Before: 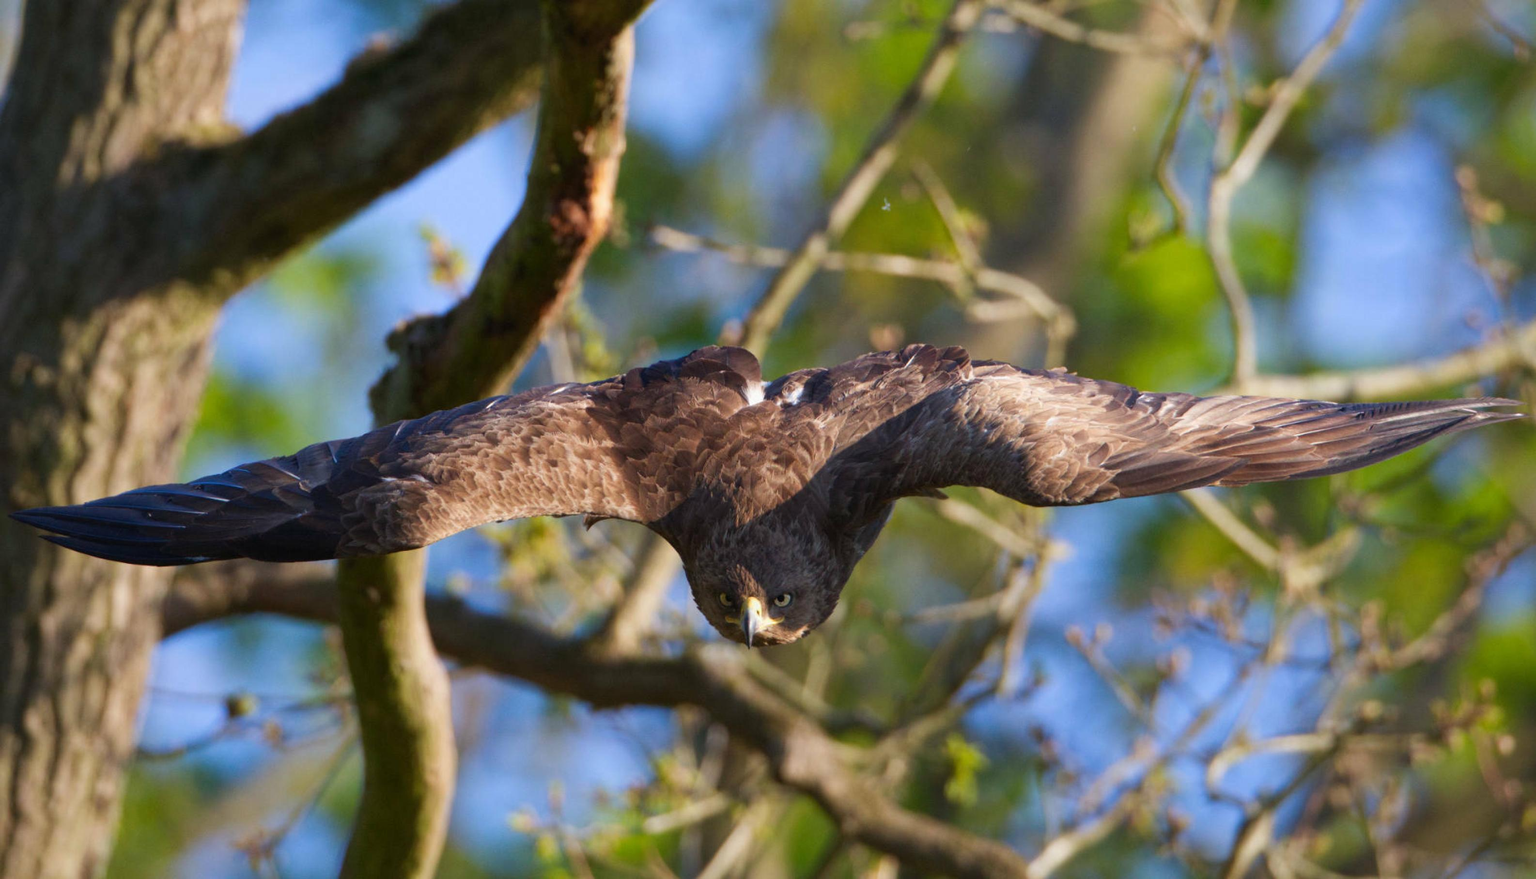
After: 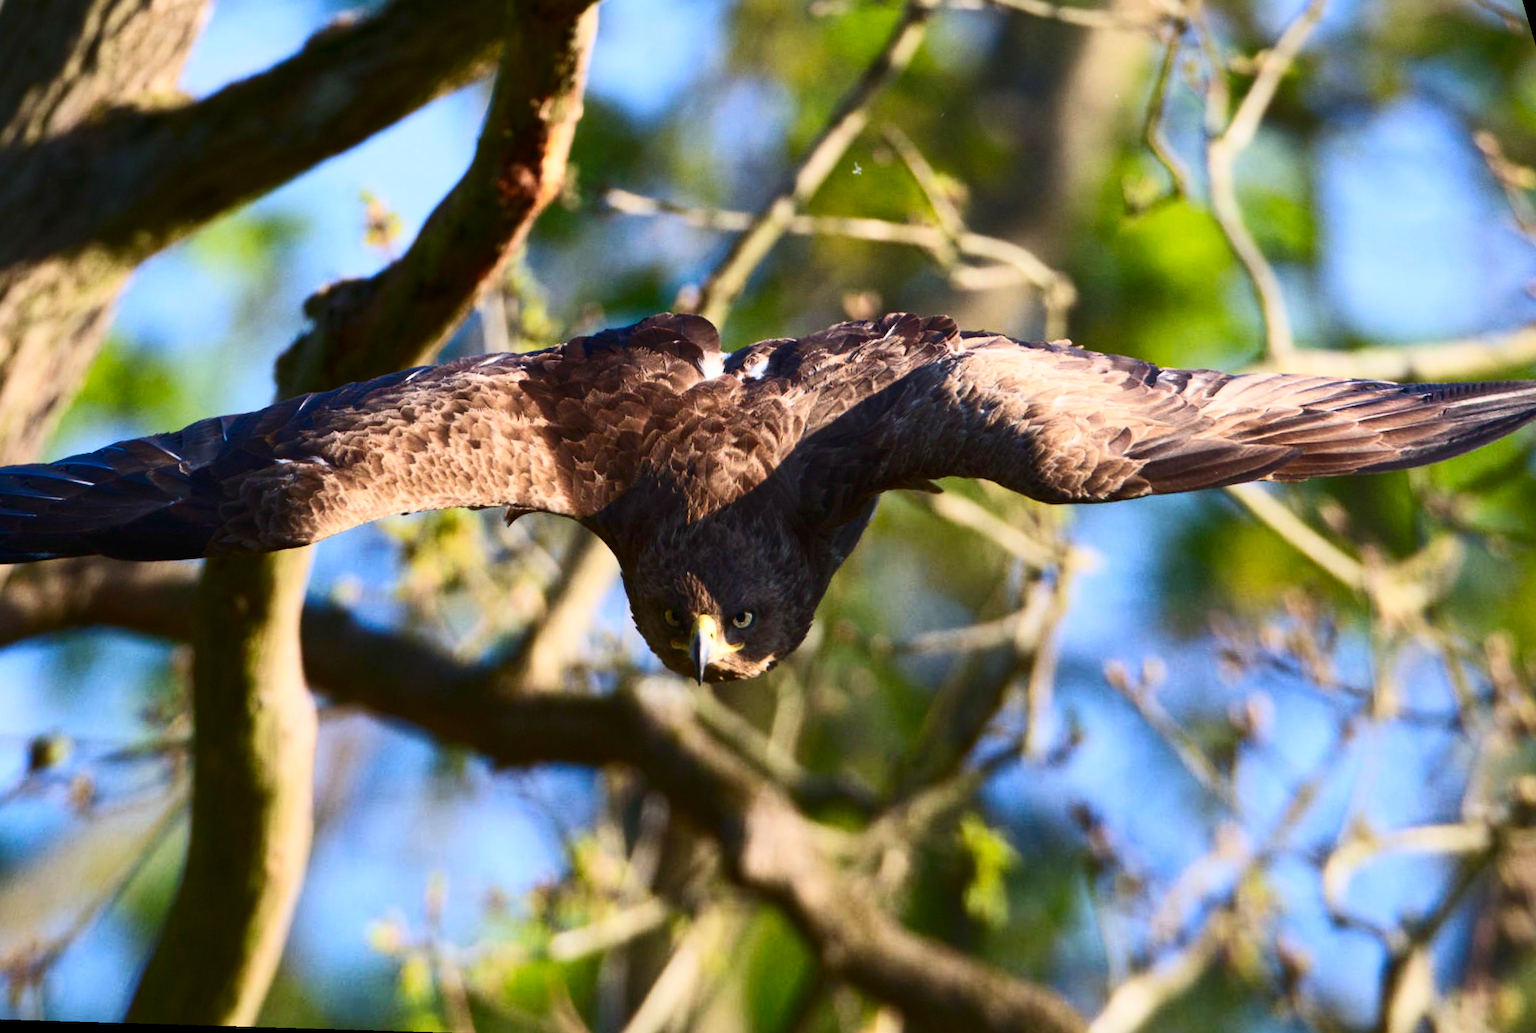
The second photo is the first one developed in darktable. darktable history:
rotate and perspective: rotation 0.72°, lens shift (vertical) -0.352, lens shift (horizontal) -0.051, crop left 0.152, crop right 0.859, crop top 0.019, crop bottom 0.964
contrast brightness saturation: contrast 0.4, brightness 0.1, saturation 0.21
